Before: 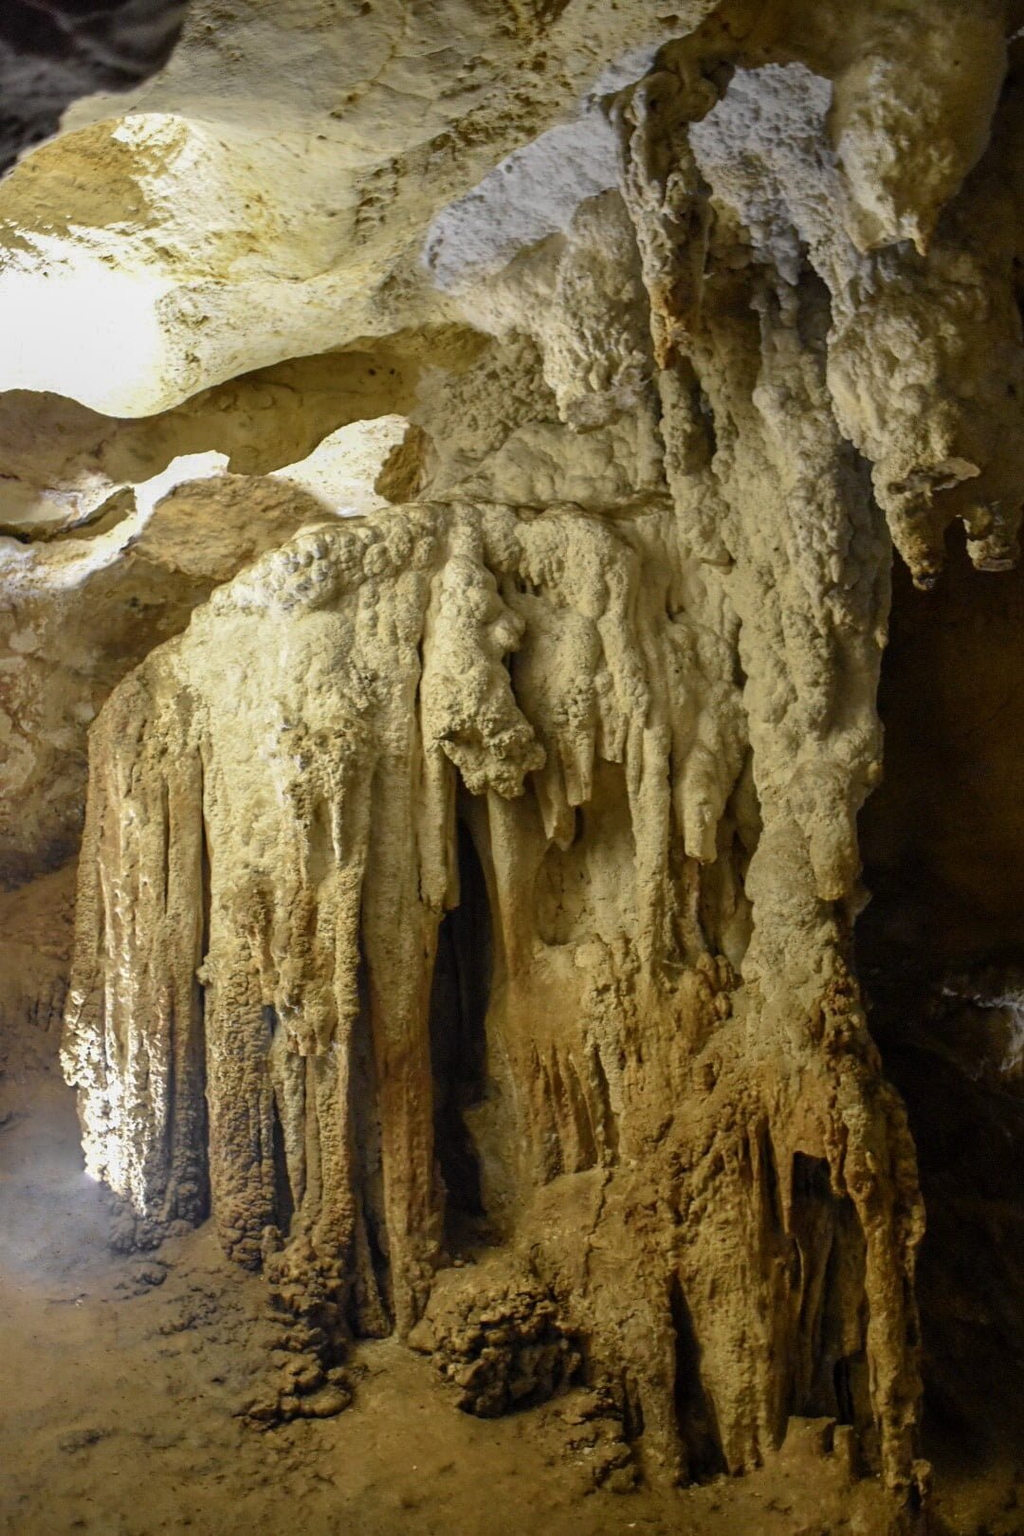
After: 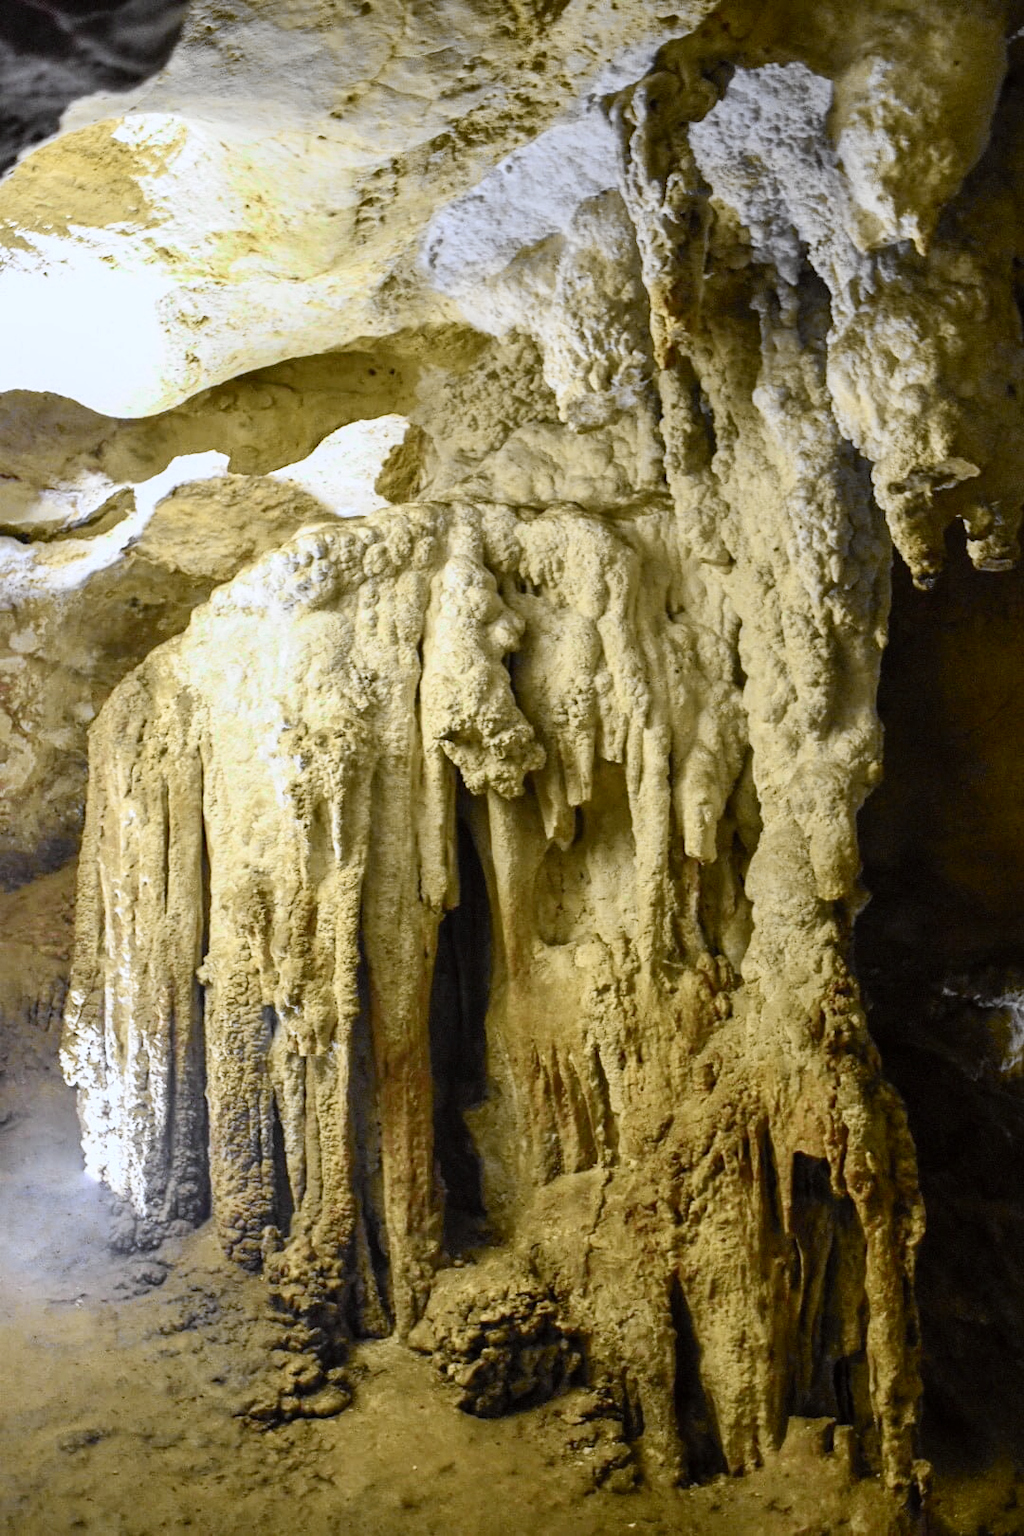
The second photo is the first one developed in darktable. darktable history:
tone curve: curves: ch0 [(0, 0) (0.055, 0.057) (0.258, 0.307) (0.434, 0.543) (0.517, 0.657) (0.745, 0.874) (1, 1)]; ch1 [(0, 0) (0.346, 0.307) (0.418, 0.383) (0.46, 0.439) (0.482, 0.493) (0.502, 0.503) (0.517, 0.514) (0.55, 0.561) (0.588, 0.603) (0.646, 0.688) (1, 1)]; ch2 [(0, 0) (0.346, 0.34) (0.431, 0.45) (0.485, 0.499) (0.5, 0.503) (0.527, 0.525) (0.545, 0.562) (0.679, 0.706) (1, 1)], color space Lab, independent channels, preserve colors none
white balance: red 0.948, green 1.02, blue 1.176
